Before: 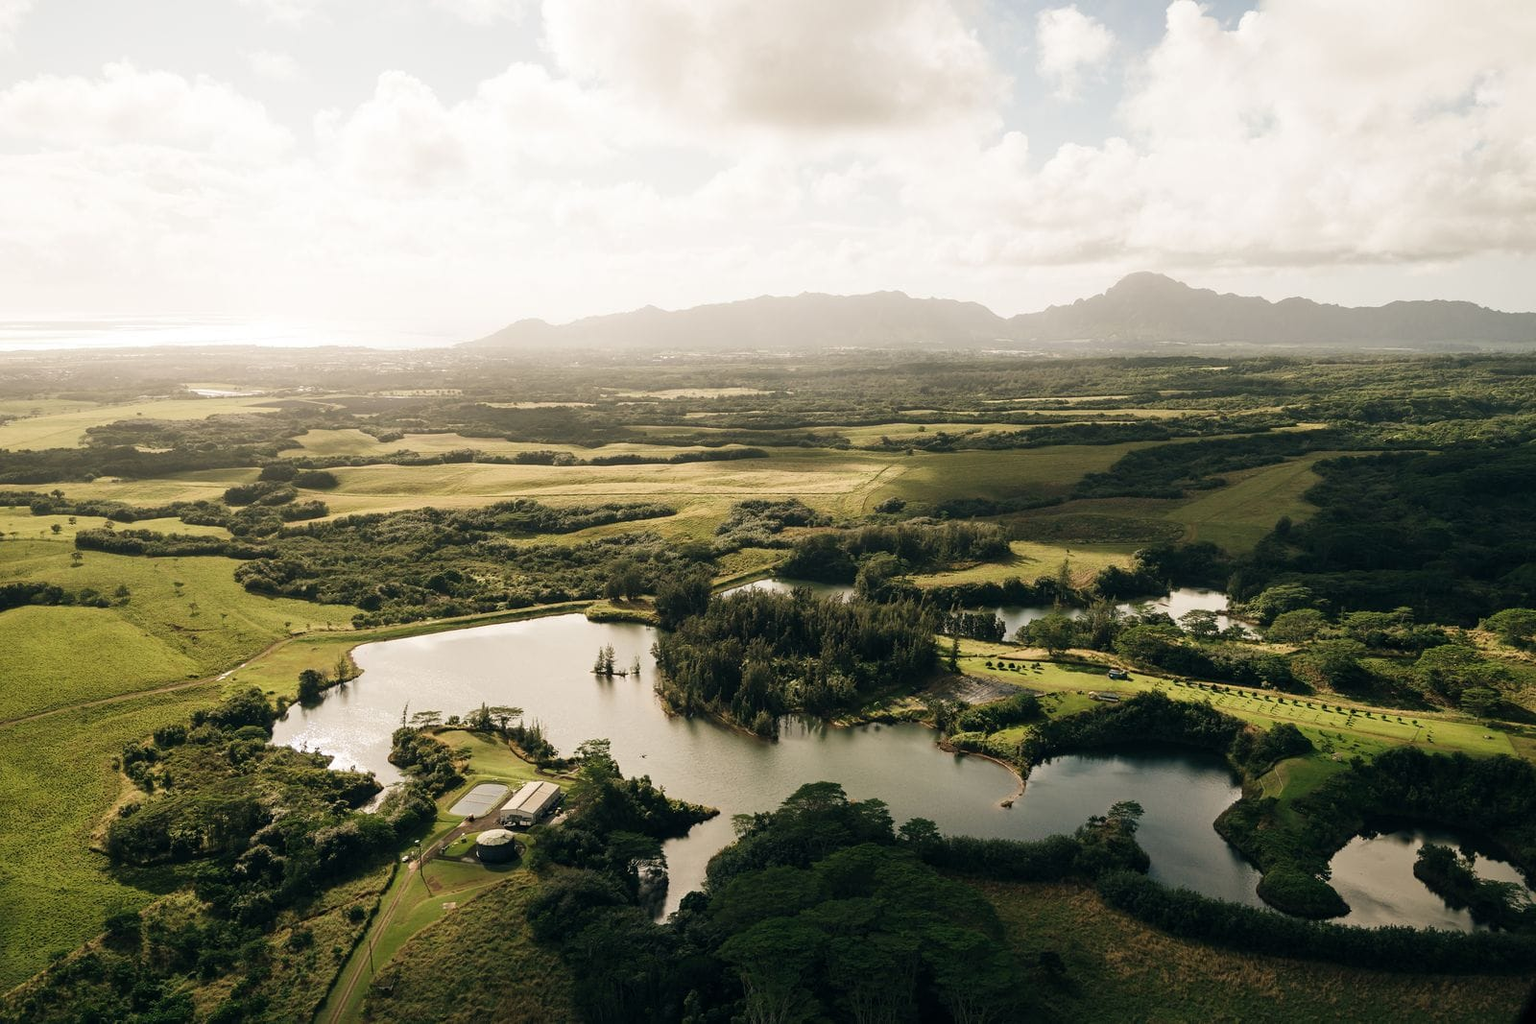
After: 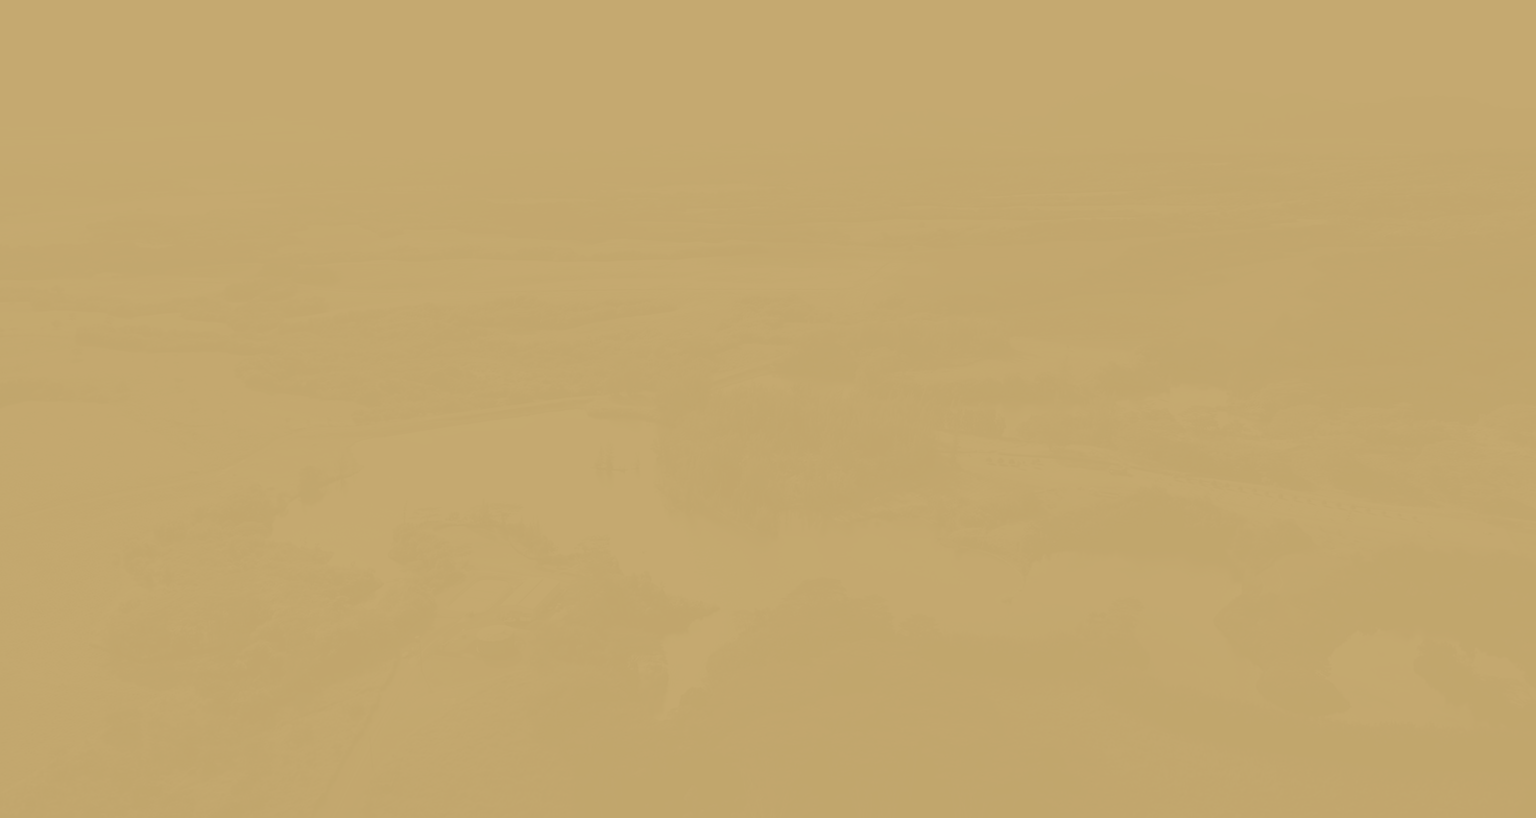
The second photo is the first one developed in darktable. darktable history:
crop and rotate: top 19.998%
exposure: exposure 0.95 EV, compensate highlight preservation false
rgb levels: levels [[0.01, 0.419, 0.839], [0, 0.5, 1], [0, 0.5, 1]]
colorize: hue 36°, source mix 100%
bloom: size 40%
contrast brightness saturation: contrast -0.99, brightness -0.17, saturation 0.75
local contrast: on, module defaults
